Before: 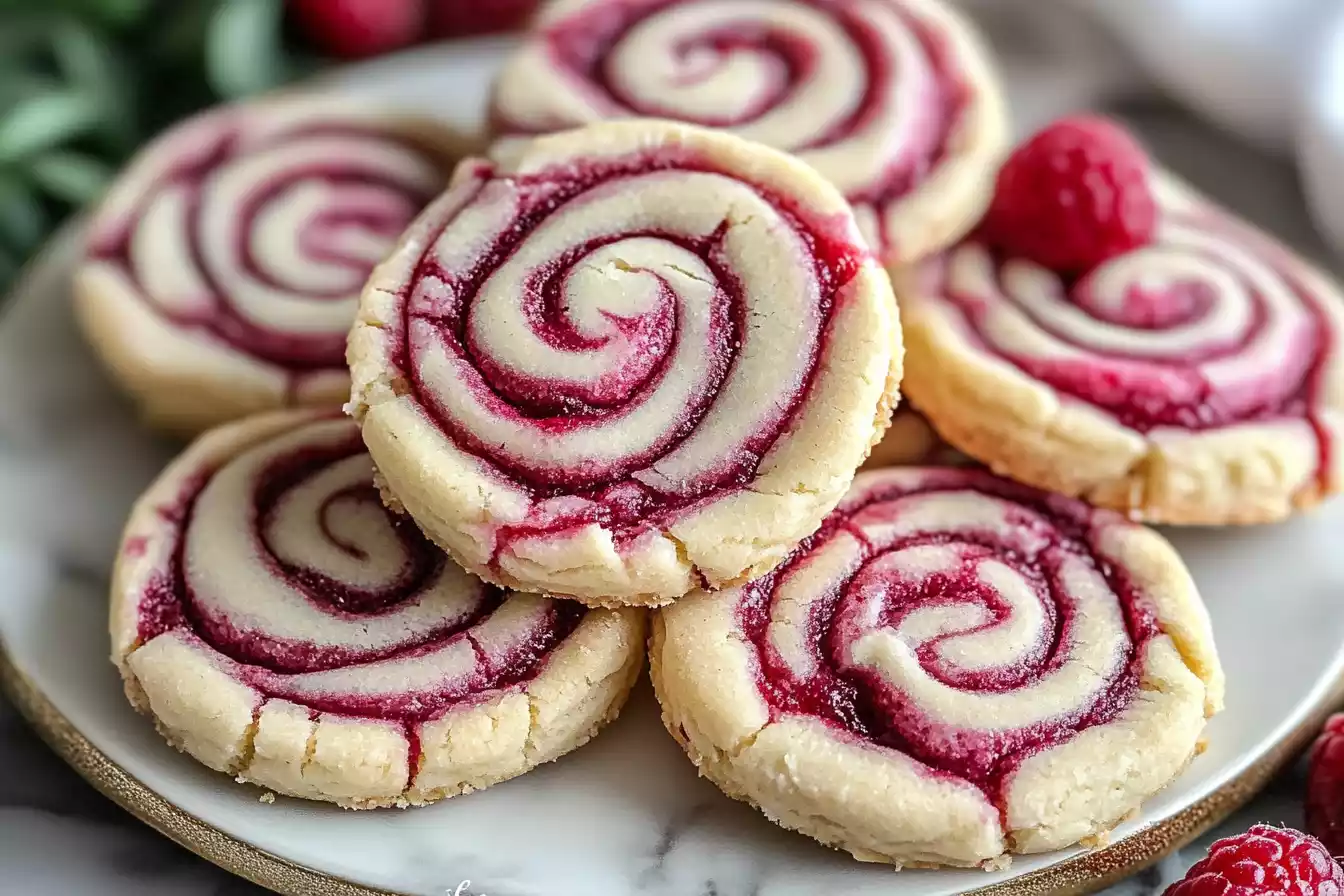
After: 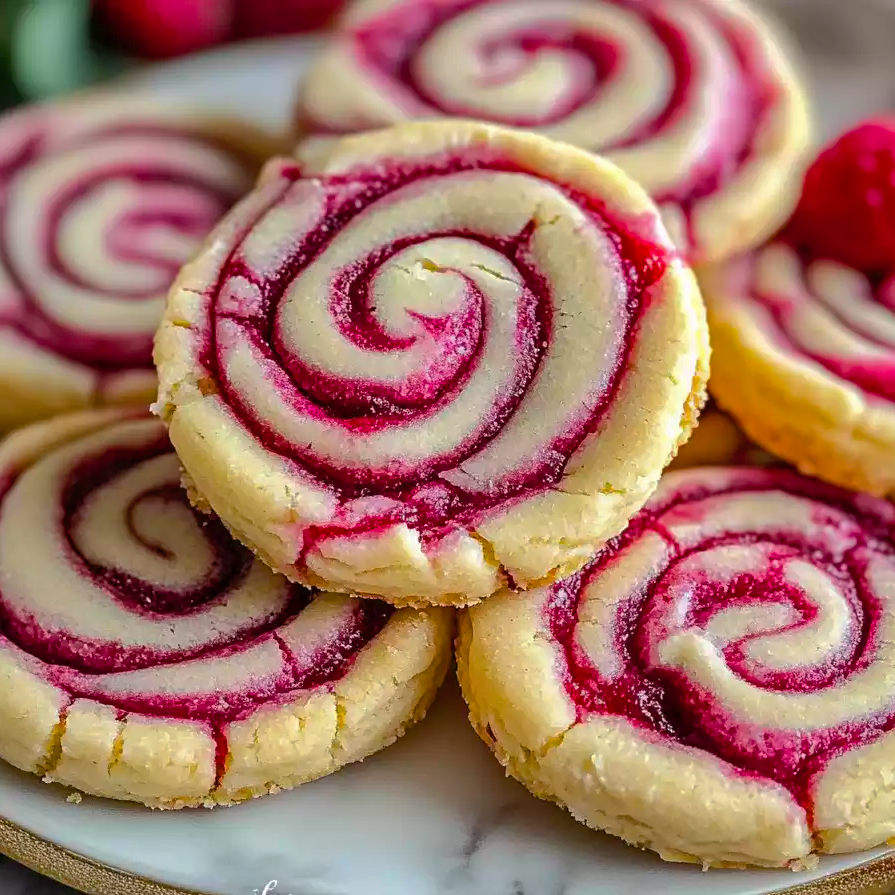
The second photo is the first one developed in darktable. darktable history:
base curve: curves: ch0 [(0, 0) (0.472, 0.455) (1, 1)], preserve colors none
color balance rgb: linear chroma grading › global chroma 15%, perceptual saturation grading › global saturation 30%
shadows and highlights: shadows 40, highlights -60
crop and rotate: left 14.385%, right 18.948%
